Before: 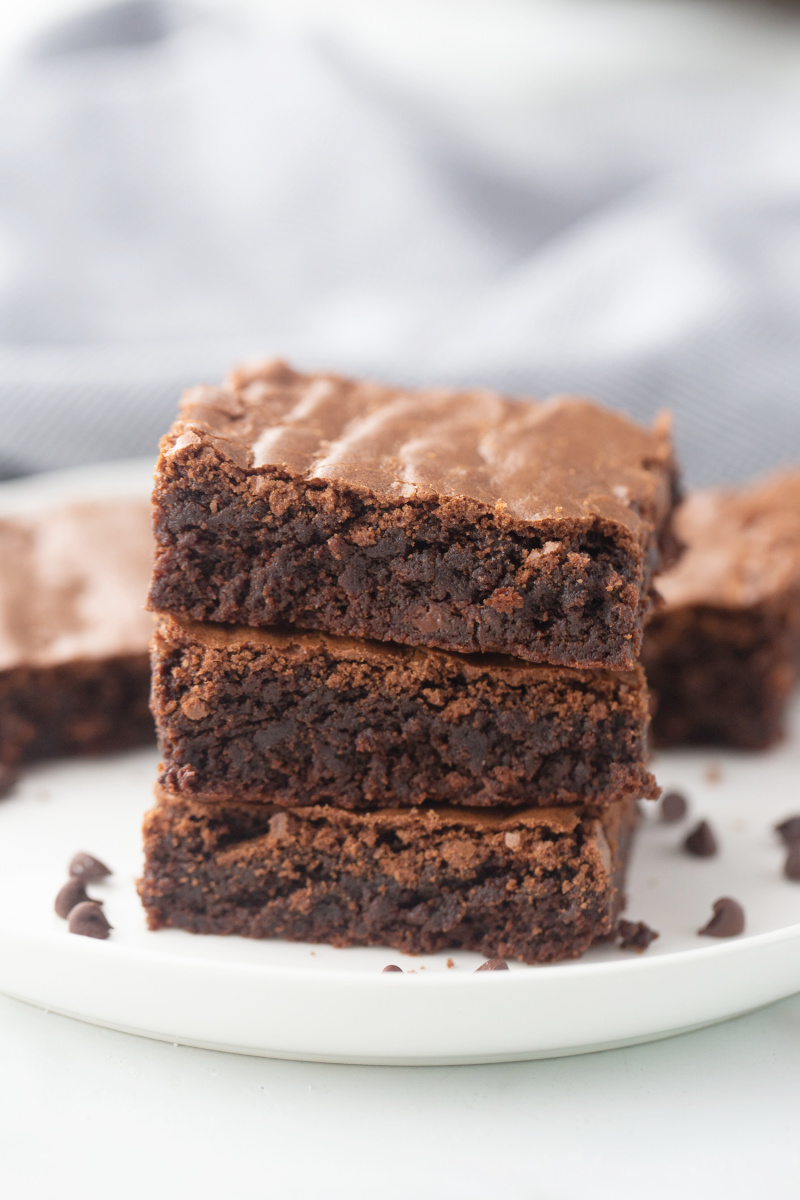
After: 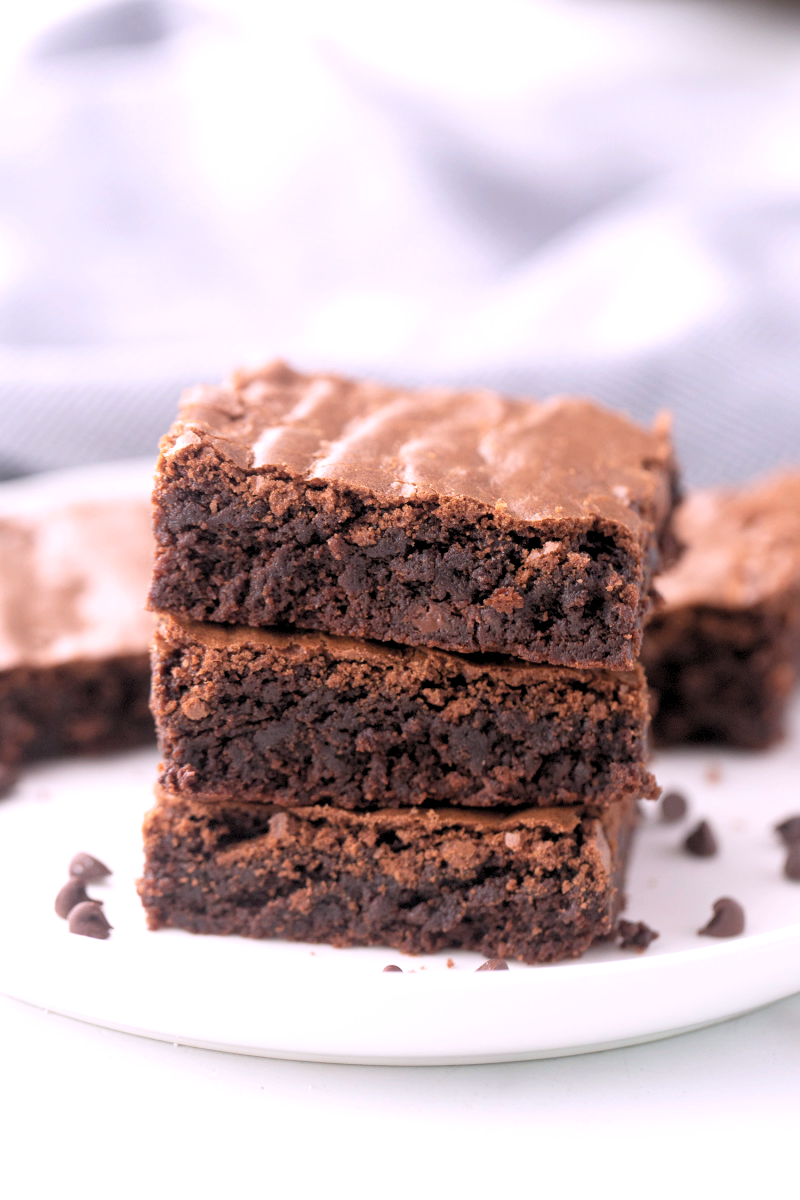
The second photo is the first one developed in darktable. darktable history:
white balance: red 1.05, blue 1.072
rgb levels: levels [[0.01, 0.419, 0.839], [0, 0.5, 1], [0, 0.5, 1]]
